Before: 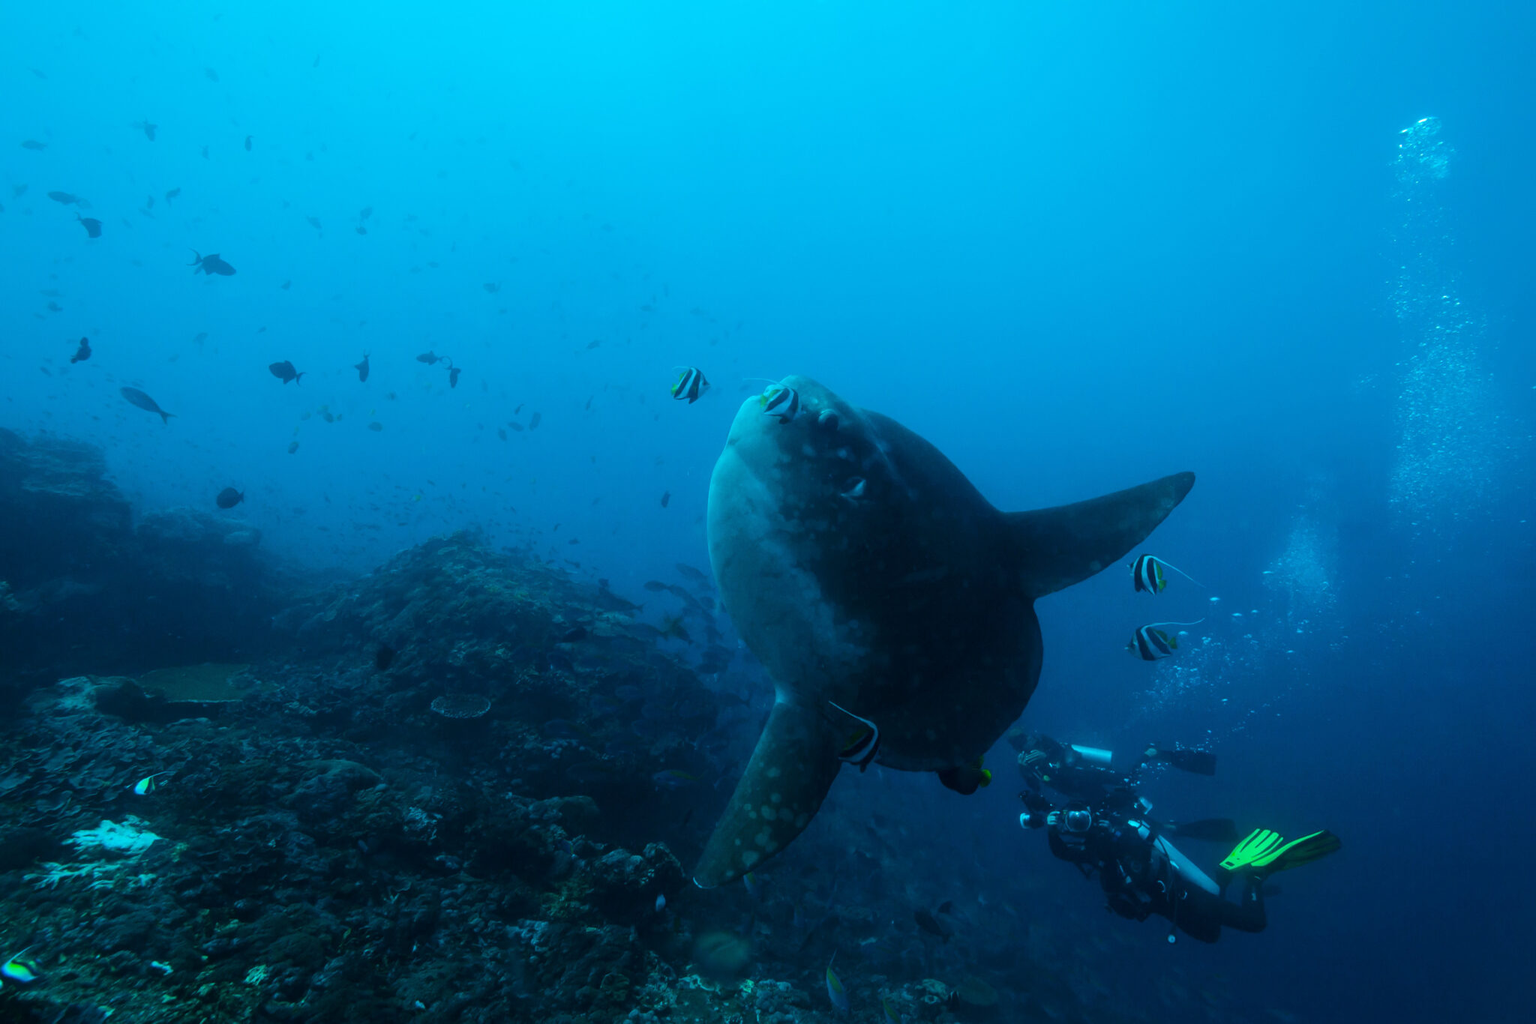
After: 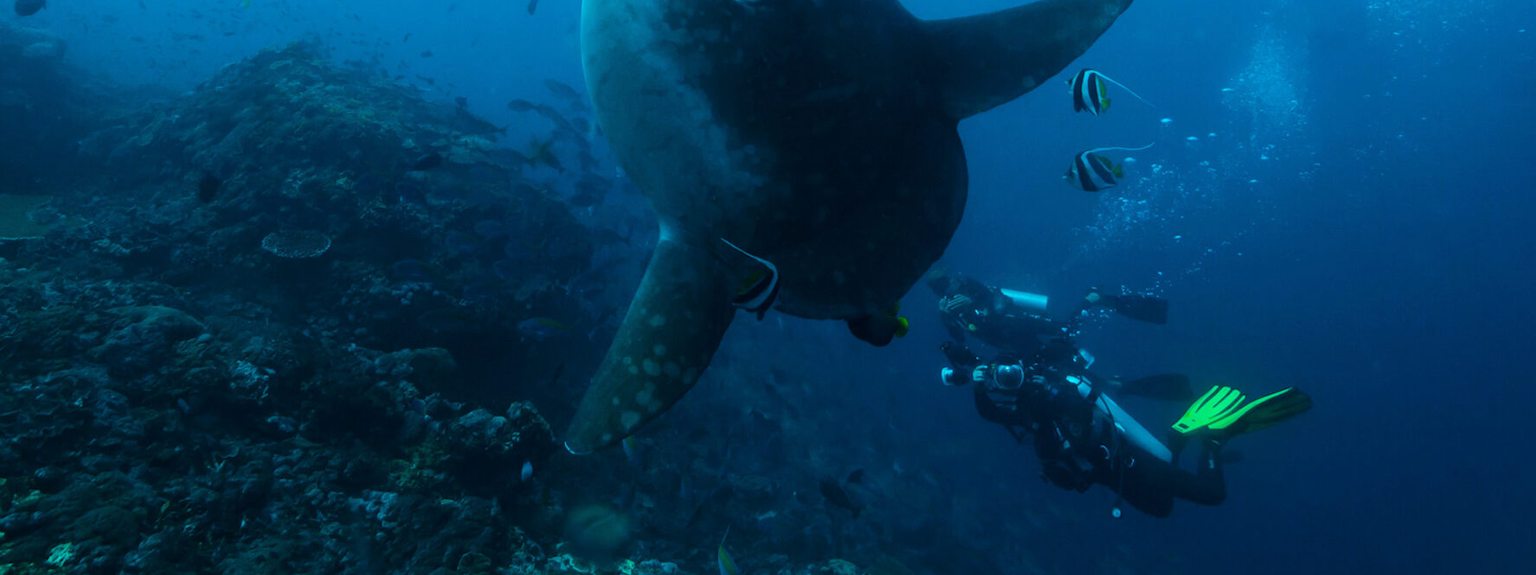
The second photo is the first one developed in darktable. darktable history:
crop and rotate: left 13.323%, top 48.35%, bottom 2.962%
tone equalizer: edges refinement/feathering 500, mask exposure compensation -1.57 EV, preserve details no
